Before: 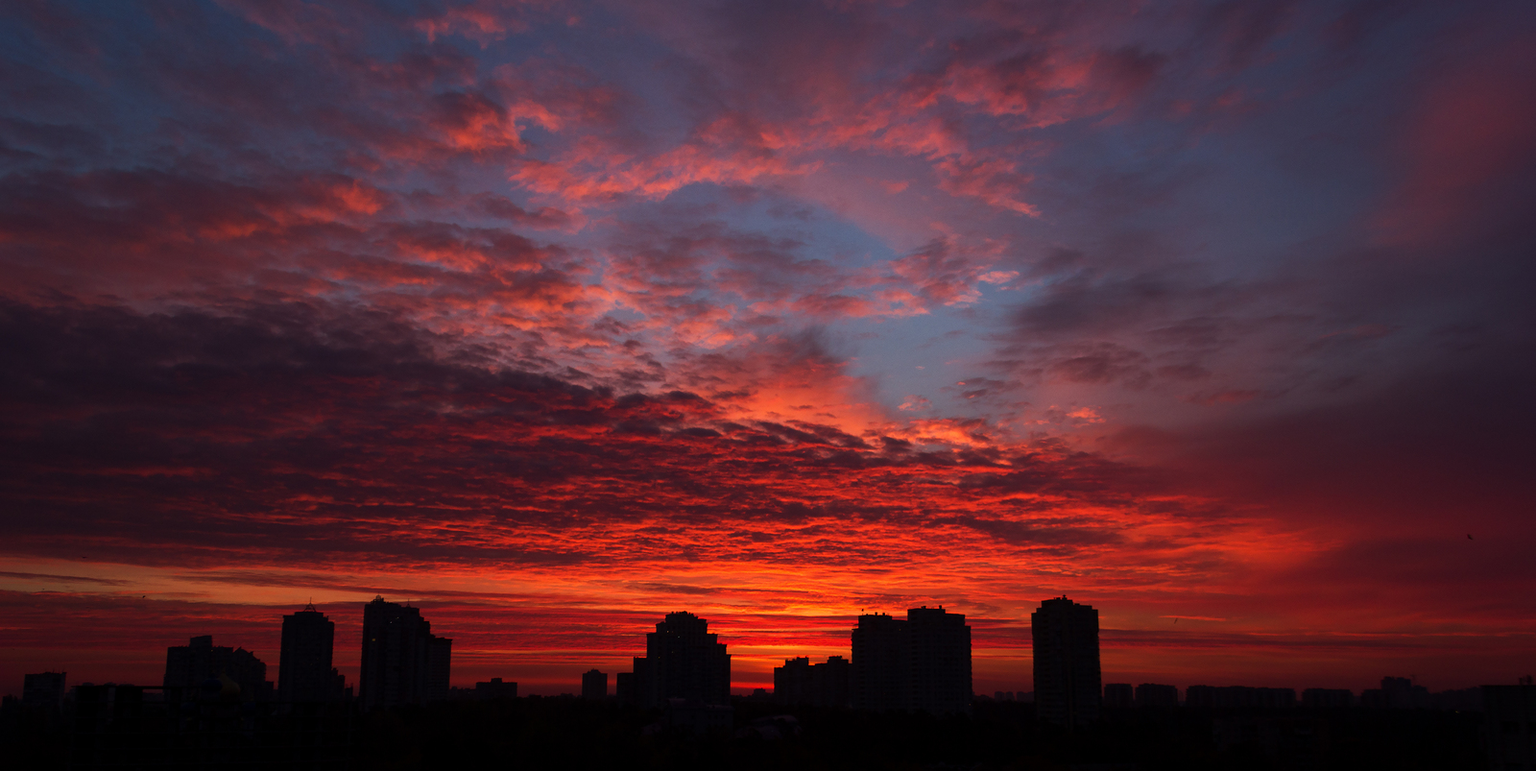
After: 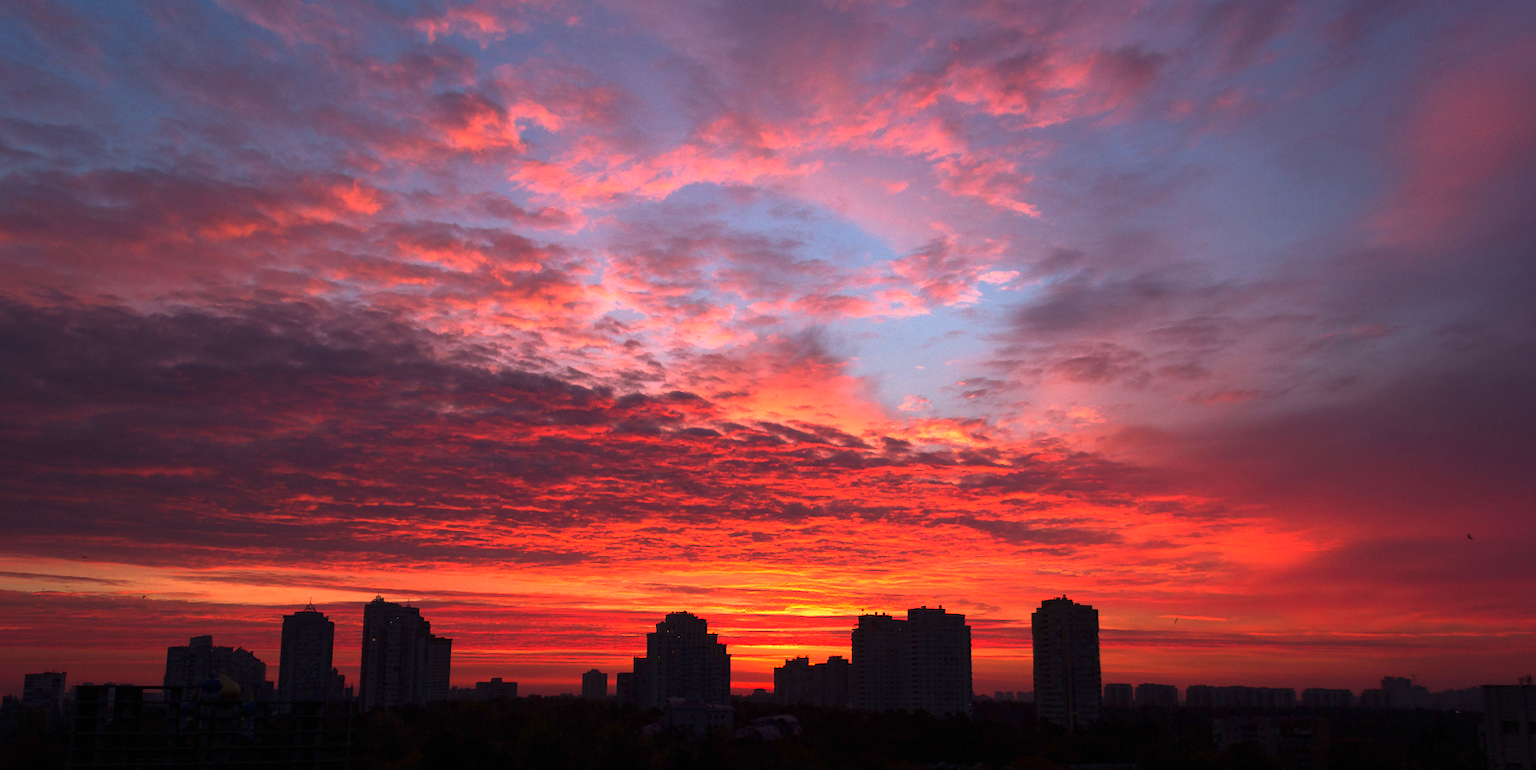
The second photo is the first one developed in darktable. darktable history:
exposure: black level correction 0, exposure 1.457 EV, compensate highlight preservation false
